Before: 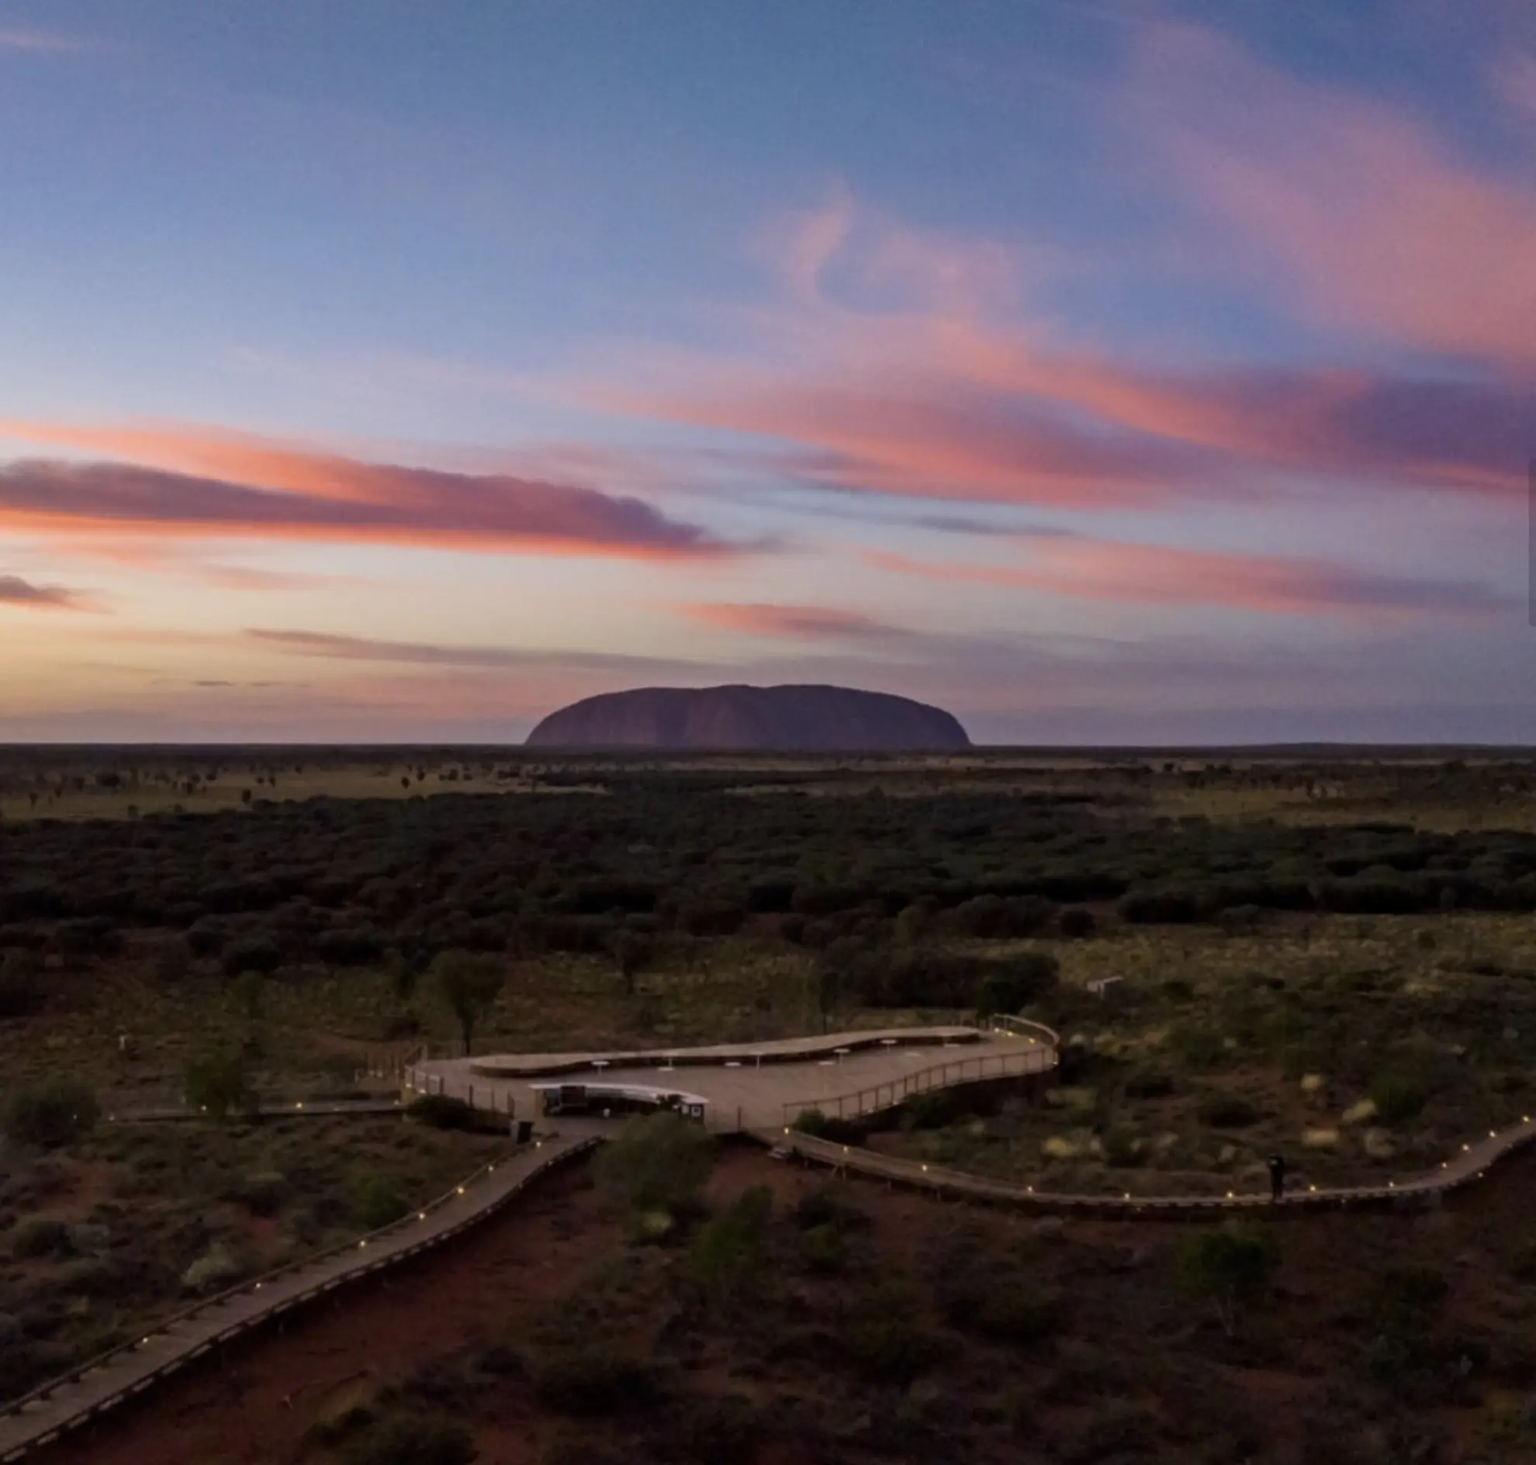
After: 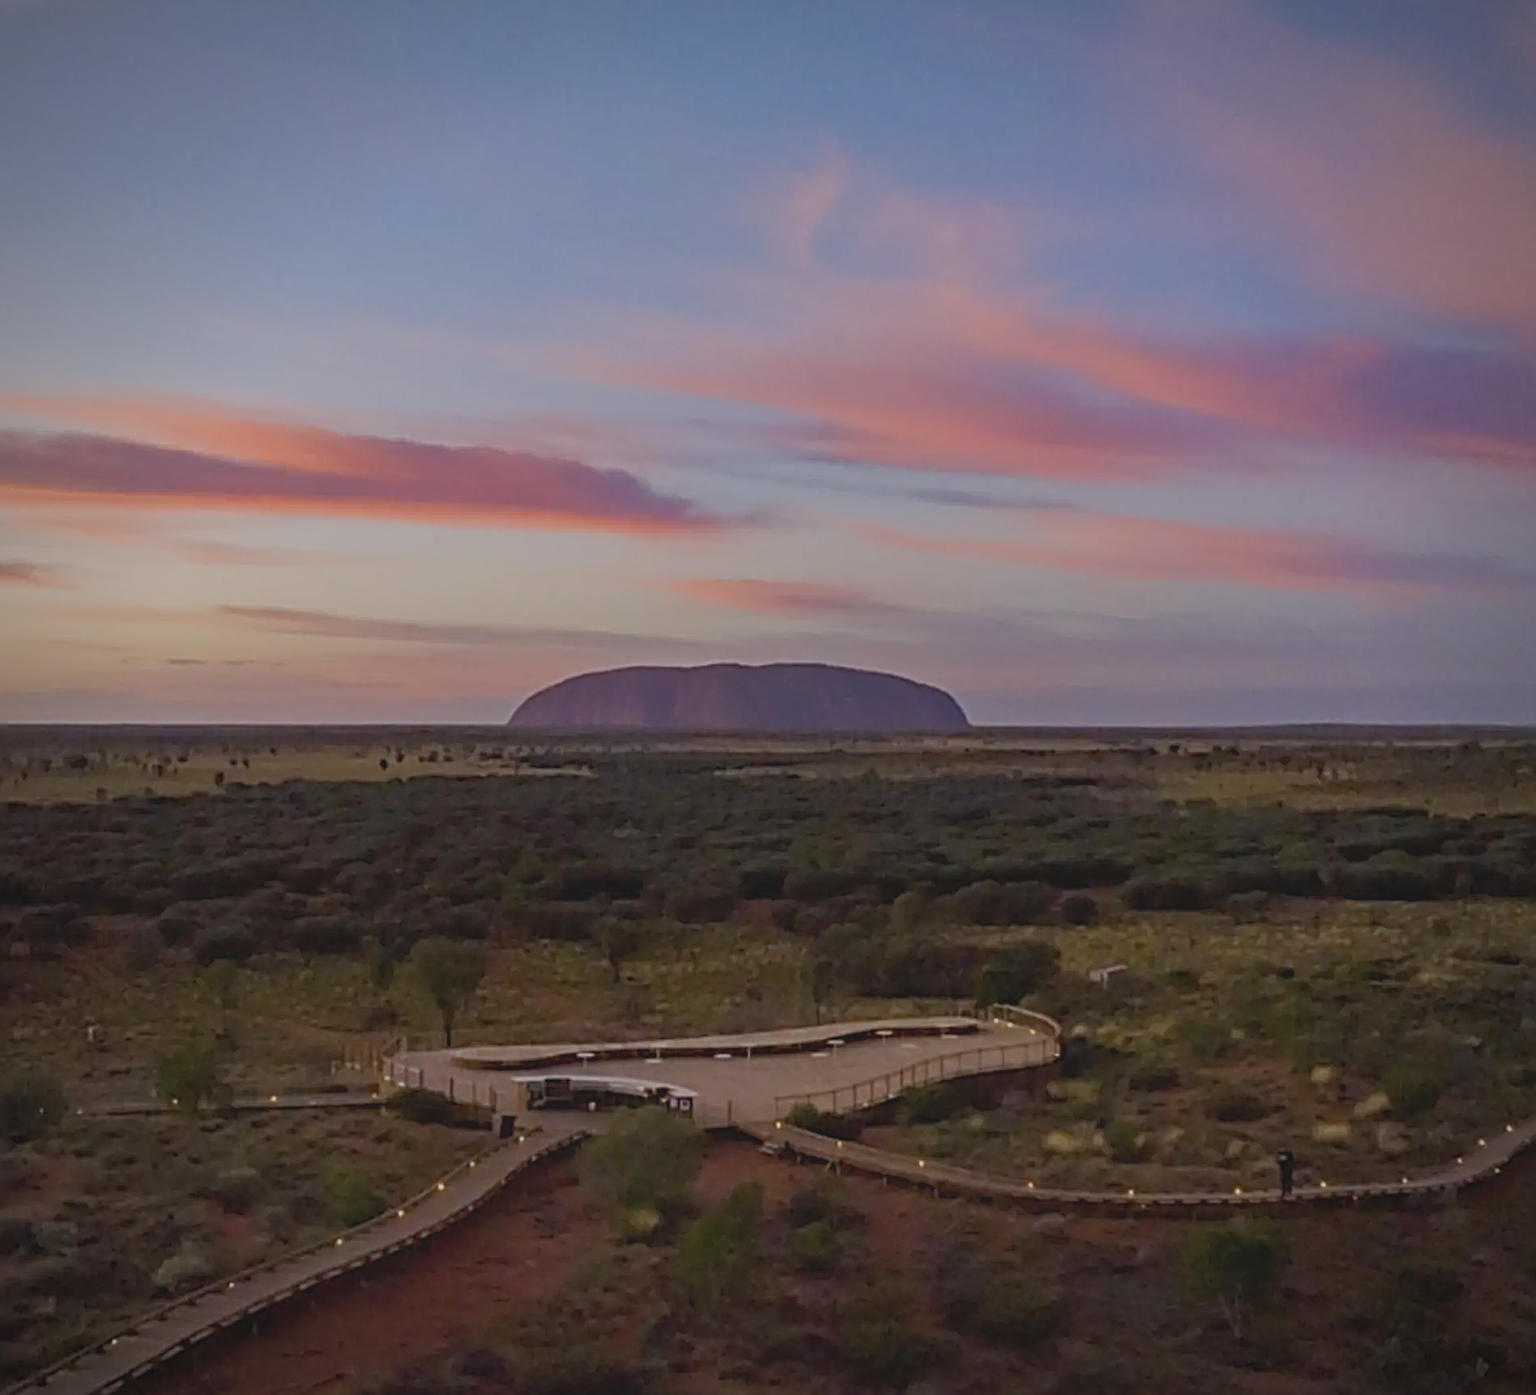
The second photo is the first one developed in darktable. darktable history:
sharpen: radius 3.704, amount 0.941
color balance rgb: perceptual saturation grading › global saturation 0.3%, perceptual saturation grading › highlights -18.407%, perceptual saturation grading › mid-tones 6.618%, perceptual saturation grading › shadows 27.242%, contrast -19.857%
vignetting: brightness -0.42, saturation -0.306
shadows and highlights: shadows -20.6, white point adjustment -1.83, highlights -35.22
crop: left 2.323%, top 3.057%, right 1.062%, bottom 4.904%
contrast brightness saturation: contrast -0.16, brightness 0.045, saturation -0.12
